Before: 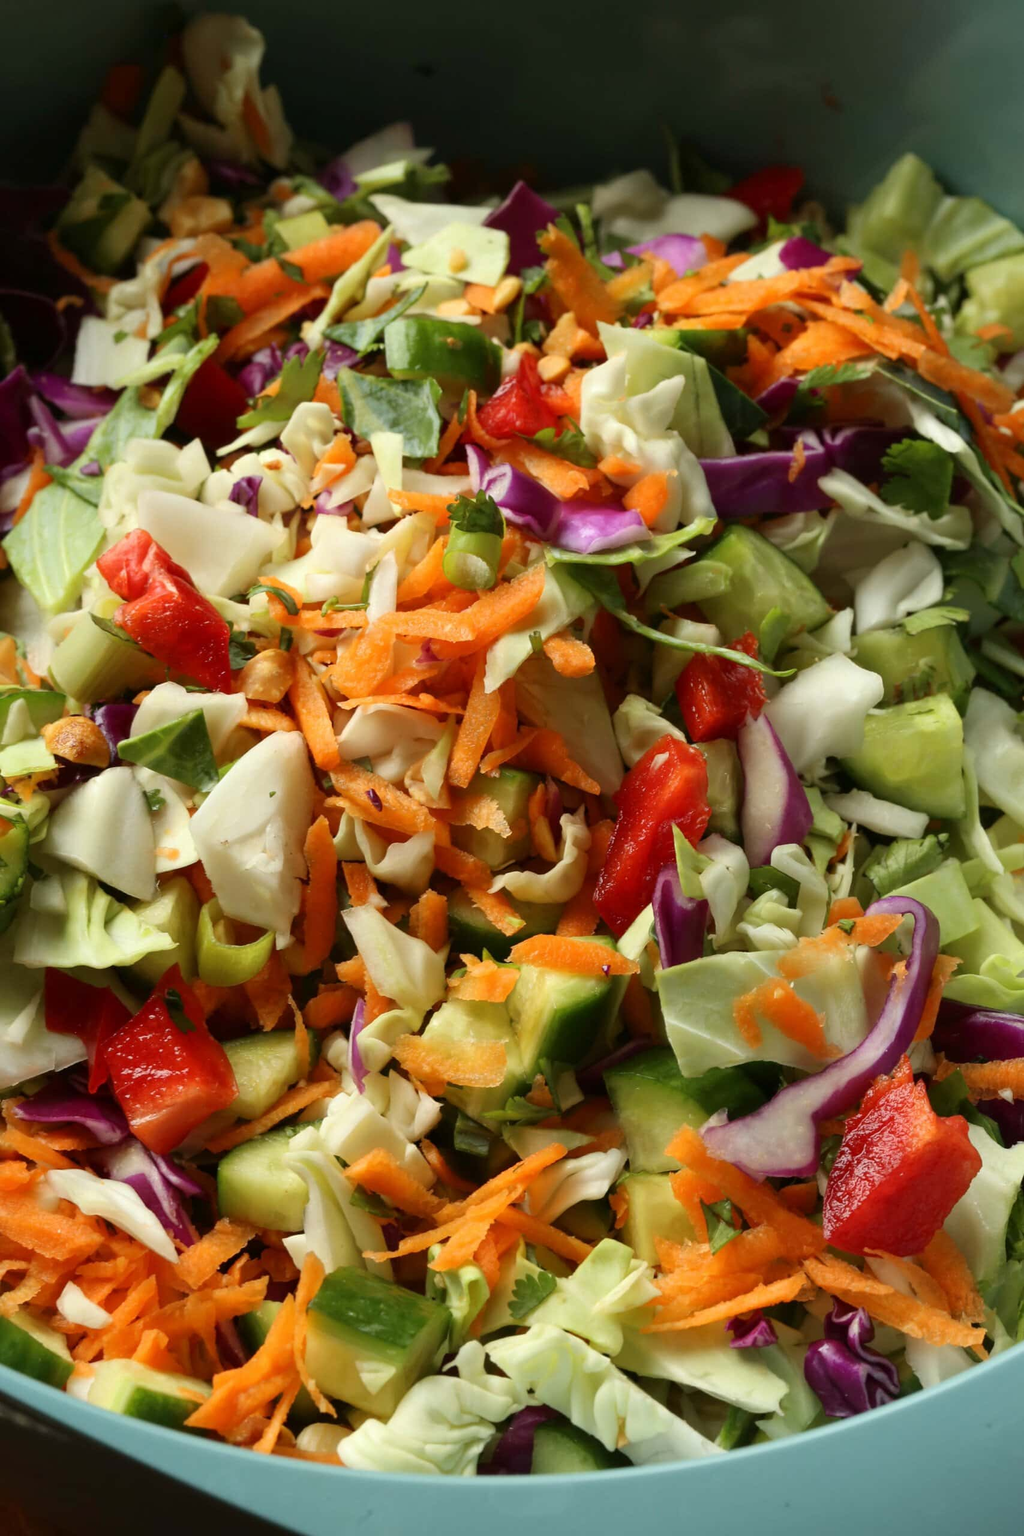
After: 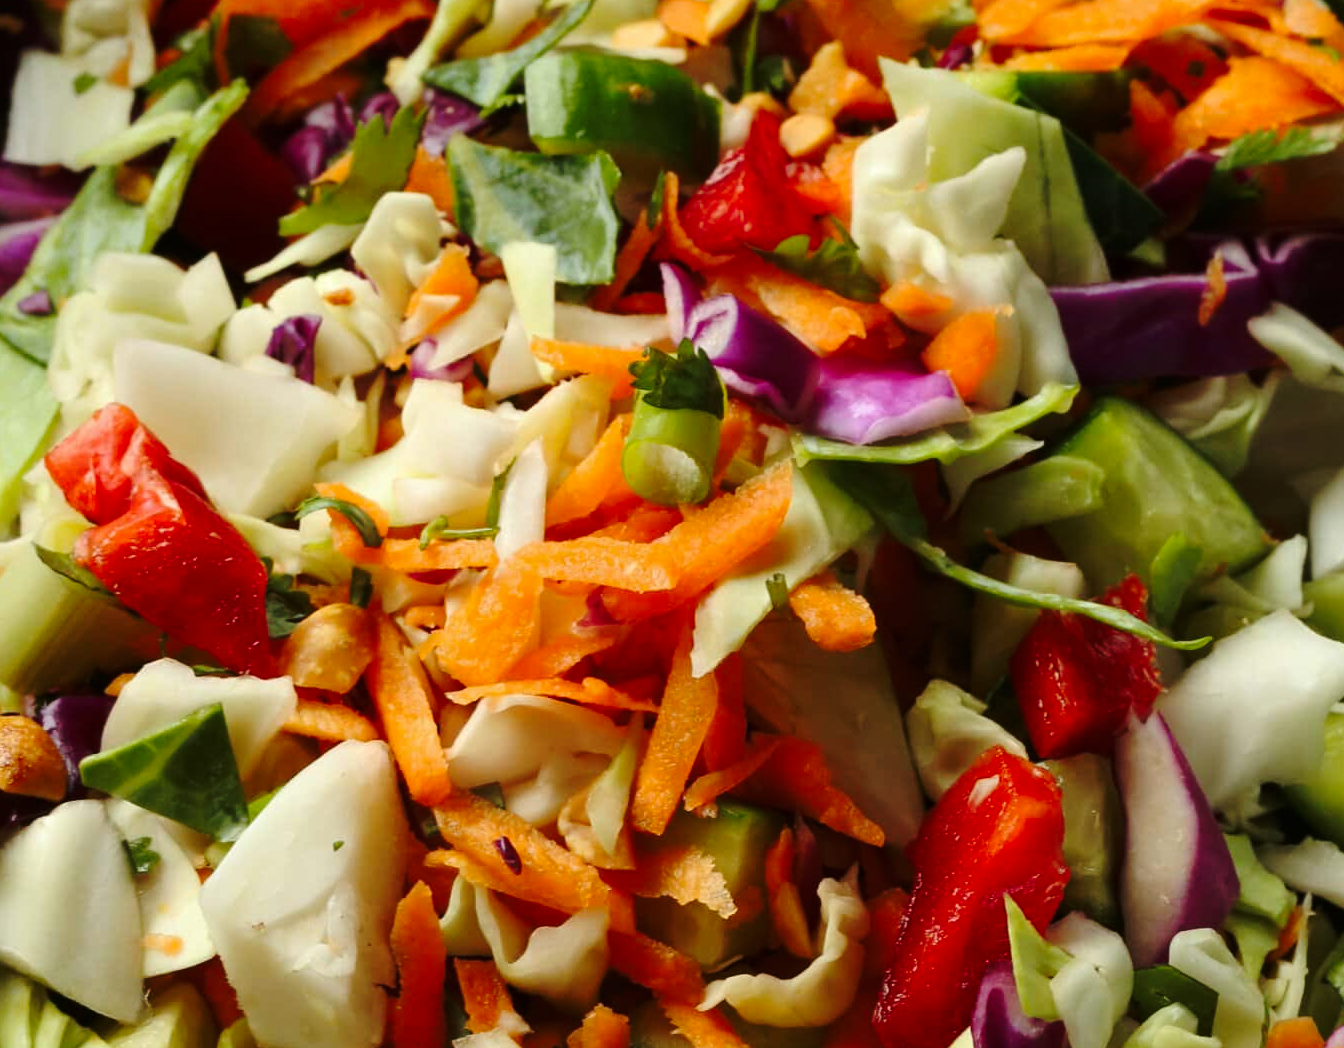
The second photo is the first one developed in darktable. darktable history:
base curve: curves: ch0 [(0, 0) (0.073, 0.04) (0.157, 0.139) (0.492, 0.492) (0.758, 0.758) (1, 1)], preserve colors none
crop: left 6.85%, top 18.685%, right 14.378%, bottom 40.366%
